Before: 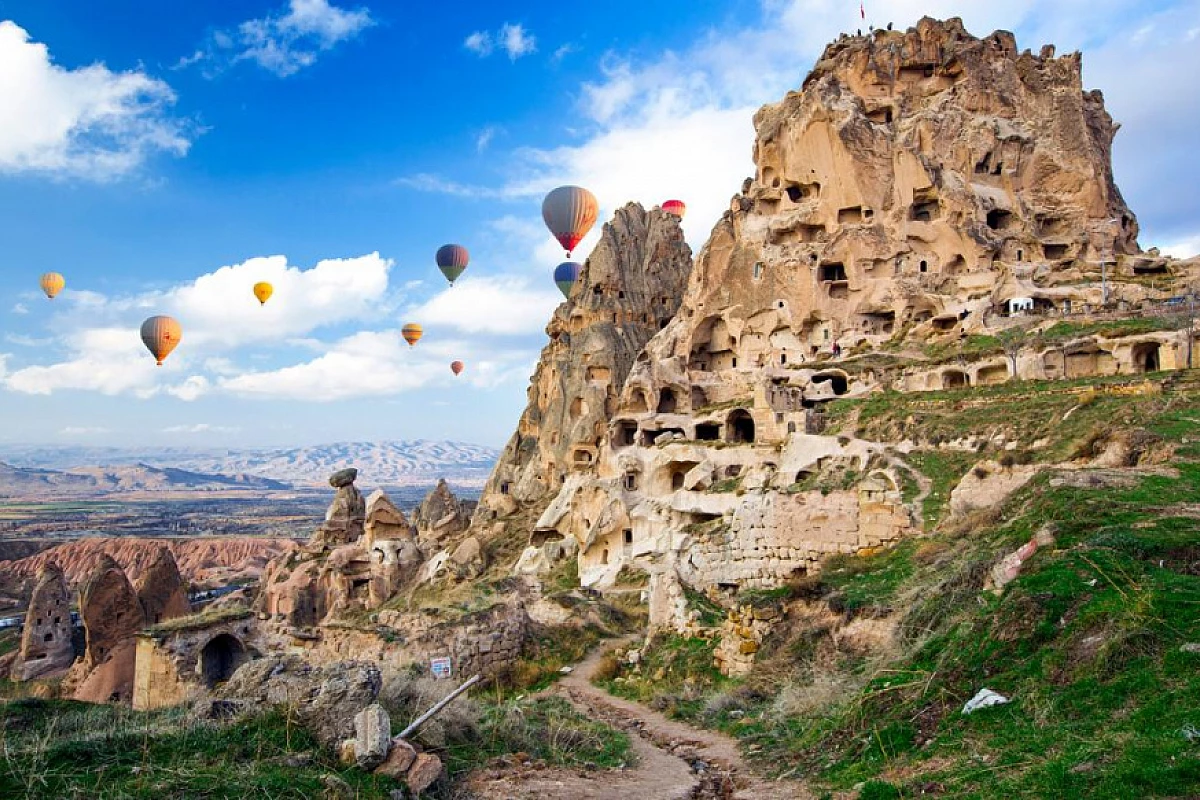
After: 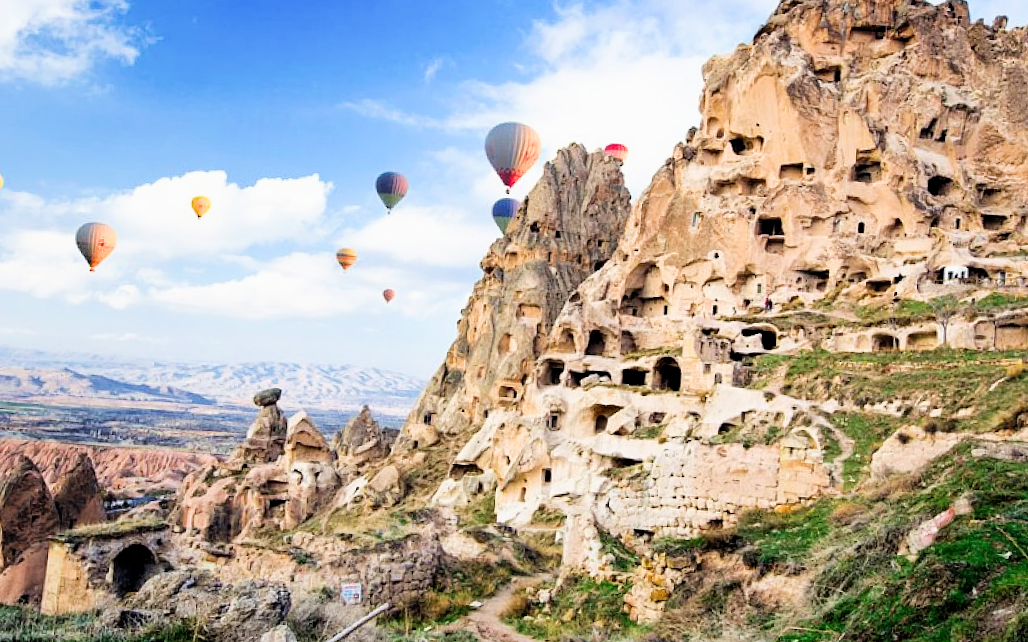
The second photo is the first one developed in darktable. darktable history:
filmic rgb: black relative exposure -5 EV, white relative exposure 3.5 EV, hardness 3.19, contrast 1.2, highlights saturation mix -30%
crop: left 7.856%, top 11.836%, right 10.12%, bottom 15.387%
exposure: black level correction 0, exposure 0.7 EV, compensate exposure bias true, compensate highlight preservation false
rotate and perspective: rotation 4.1°, automatic cropping off
